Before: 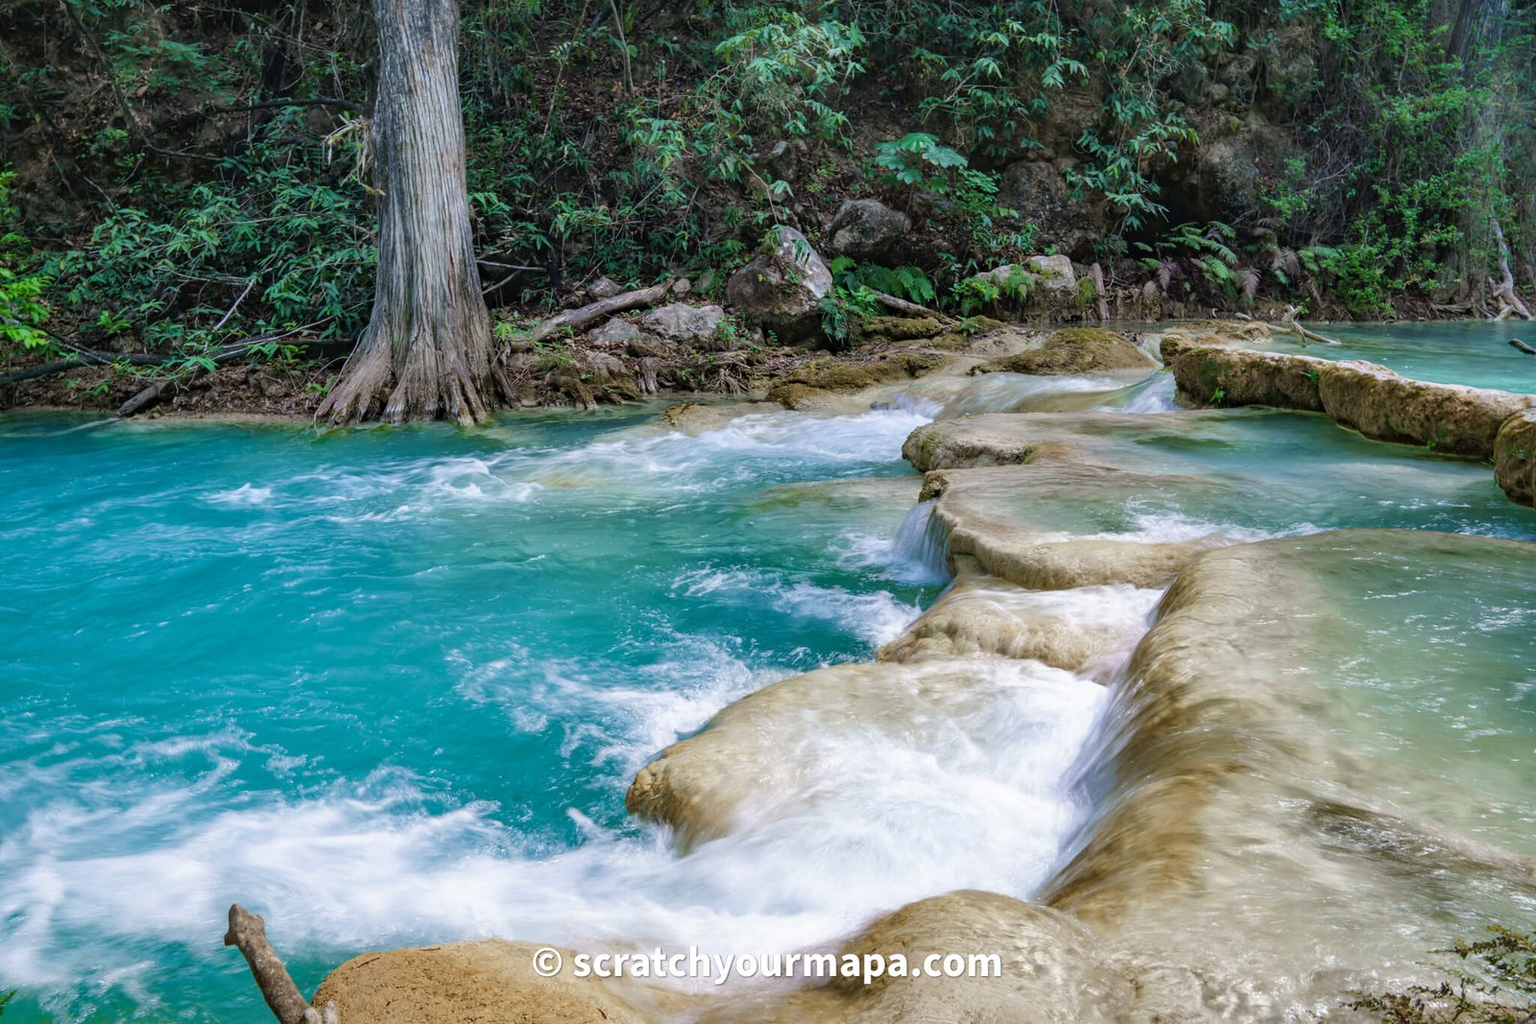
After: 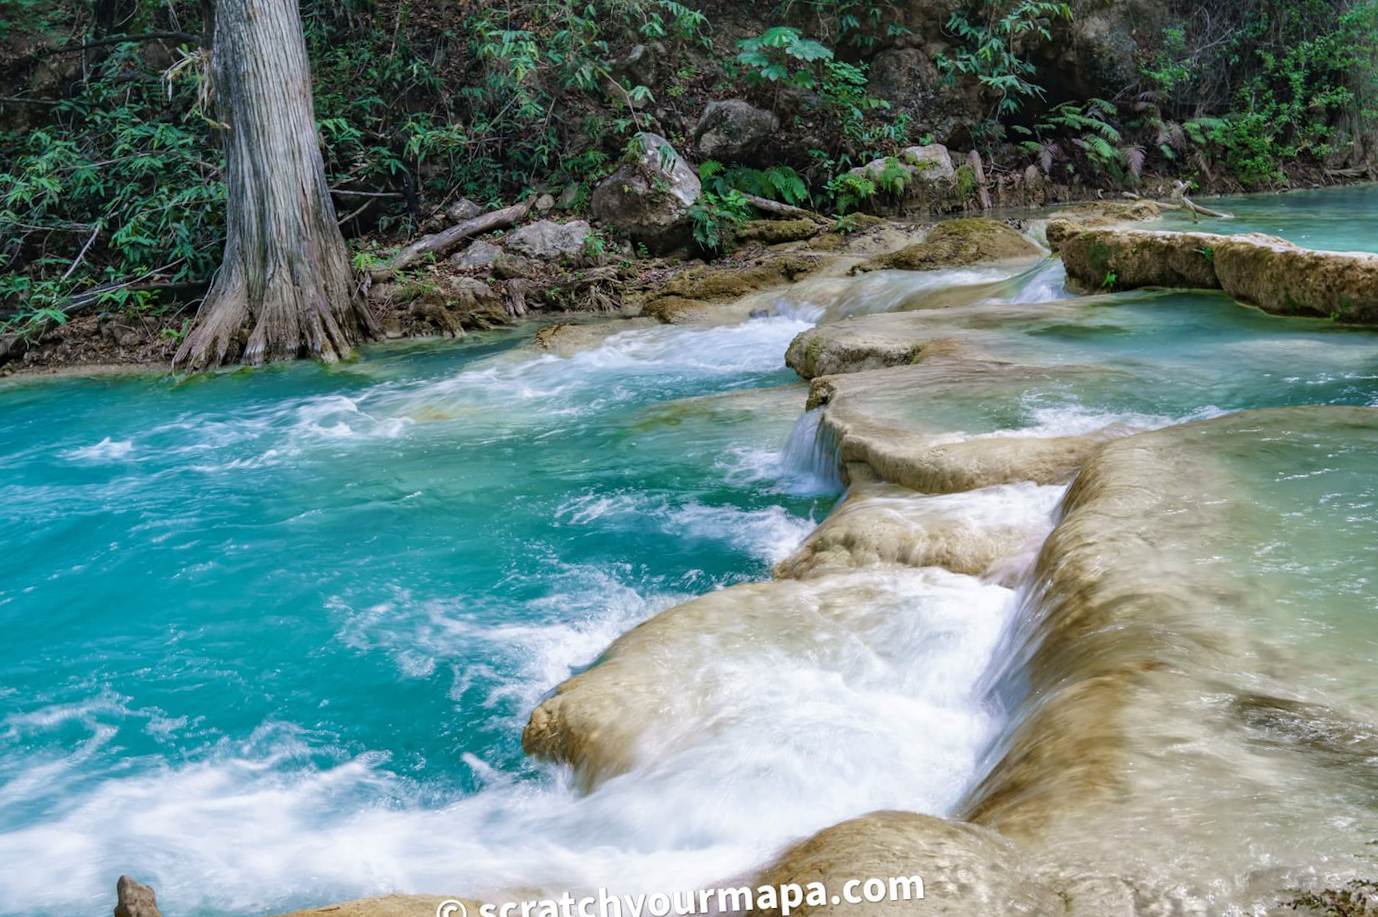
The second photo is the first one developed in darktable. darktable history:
crop and rotate: angle 3.78°, left 5.506%, top 5.673%
